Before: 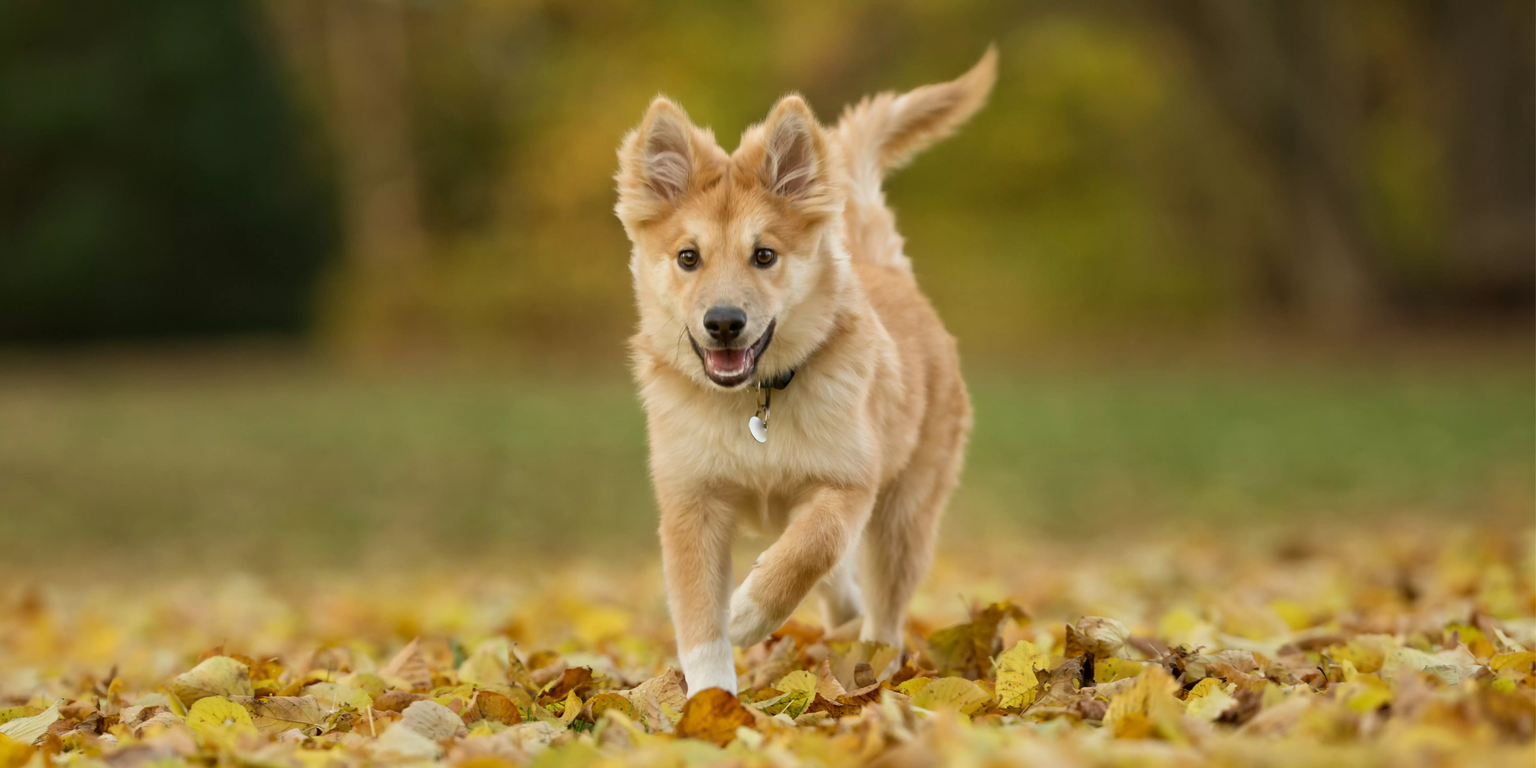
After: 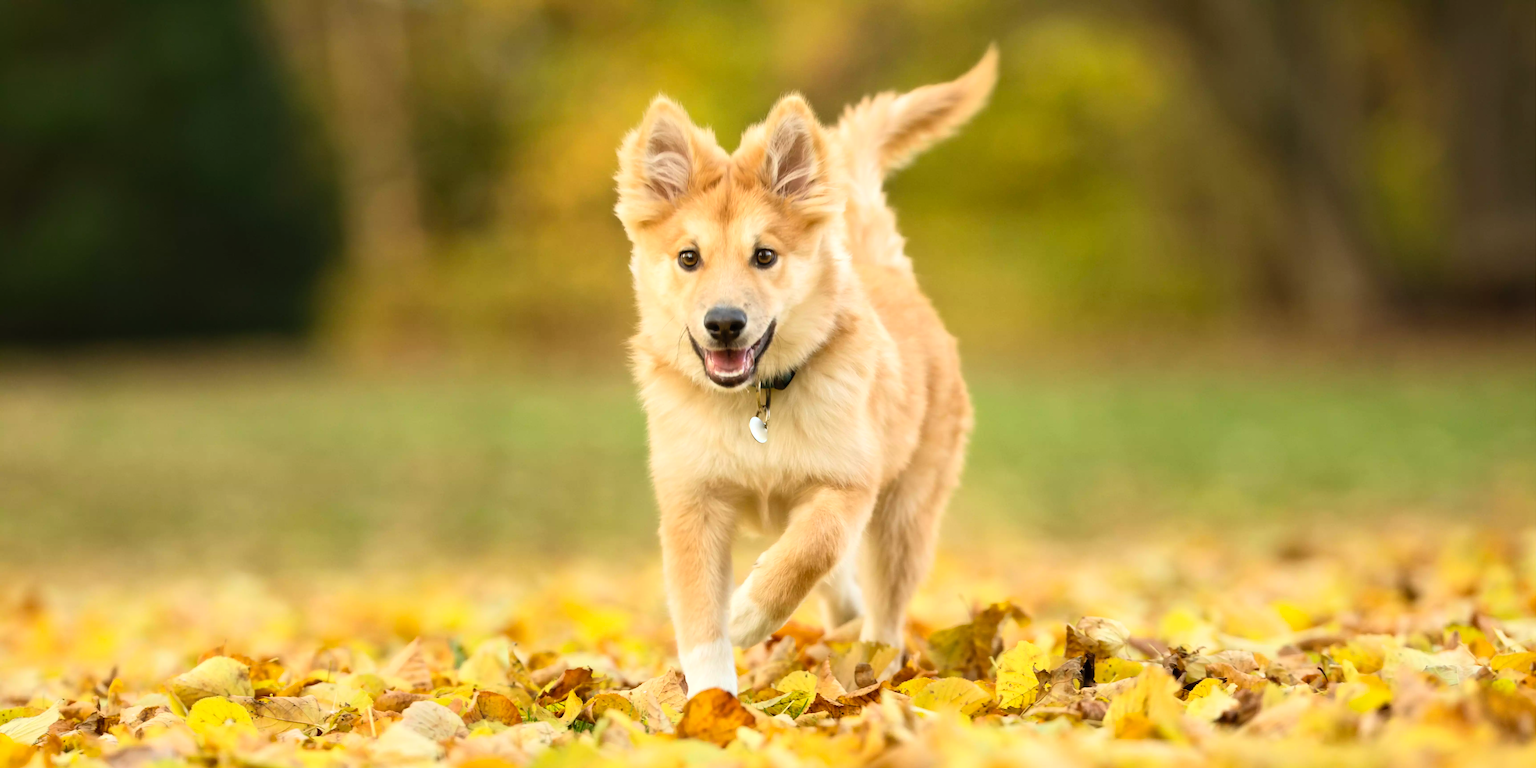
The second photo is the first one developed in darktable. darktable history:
tone equalizer: -8 EV -0.415 EV, -7 EV -0.377 EV, -6 EV -0.319 EV, -5 EV -0.246 EV, -3 EV 0.224 EV, -2 EV 0.361 EV, -1 EV 0.369 EV, +0 EV 0.424 EV
contrast brightness saturation: contrast 0.204, brightness 0.163, saturation 0.23
